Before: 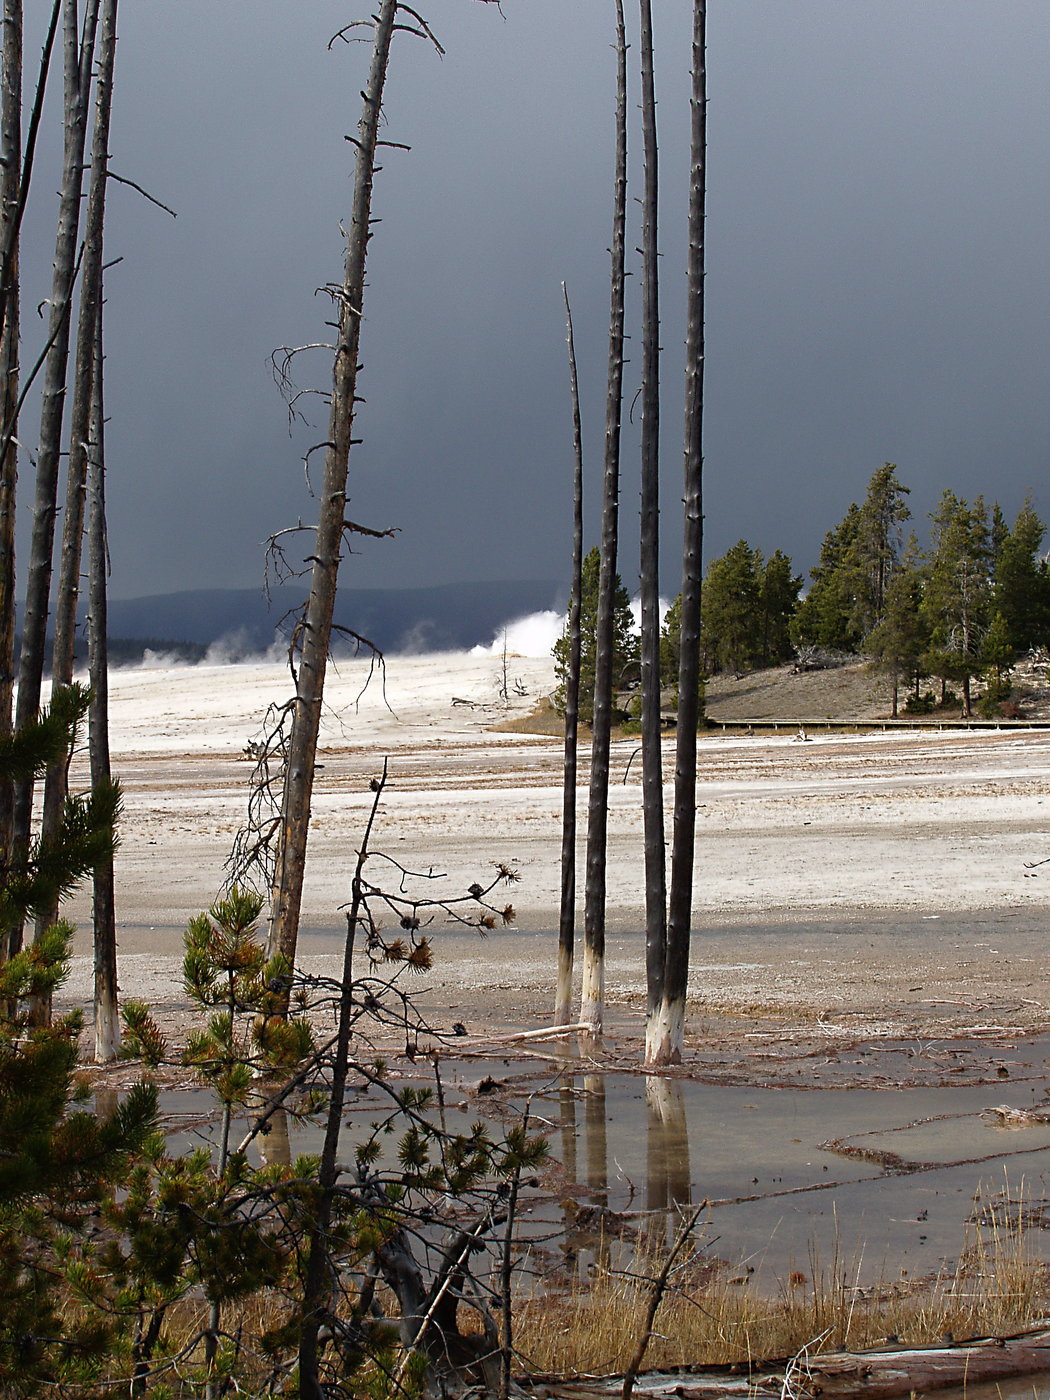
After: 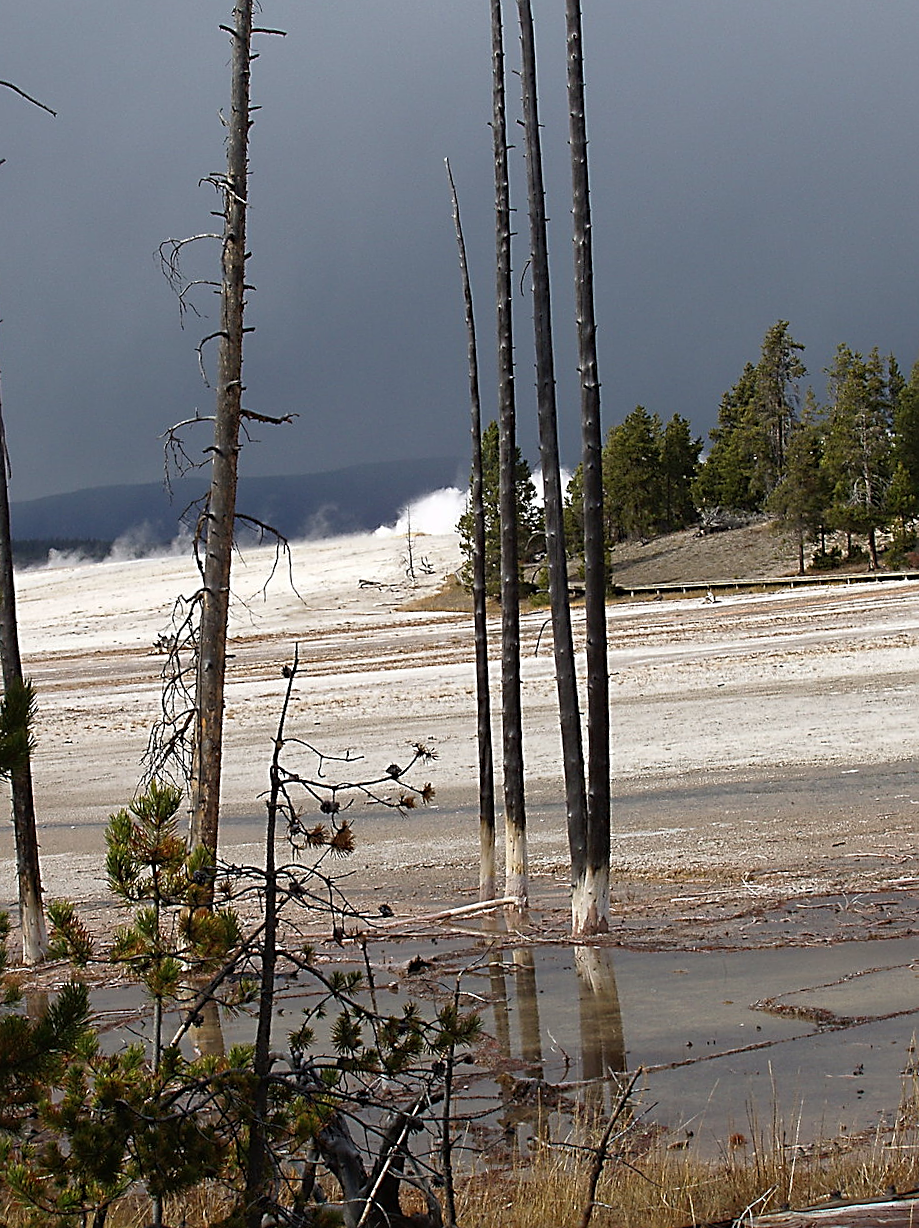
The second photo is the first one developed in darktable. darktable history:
crop and rotate: angle 3.29°, left 5.821%, top 5.671%
sharpen: on, module defaults
